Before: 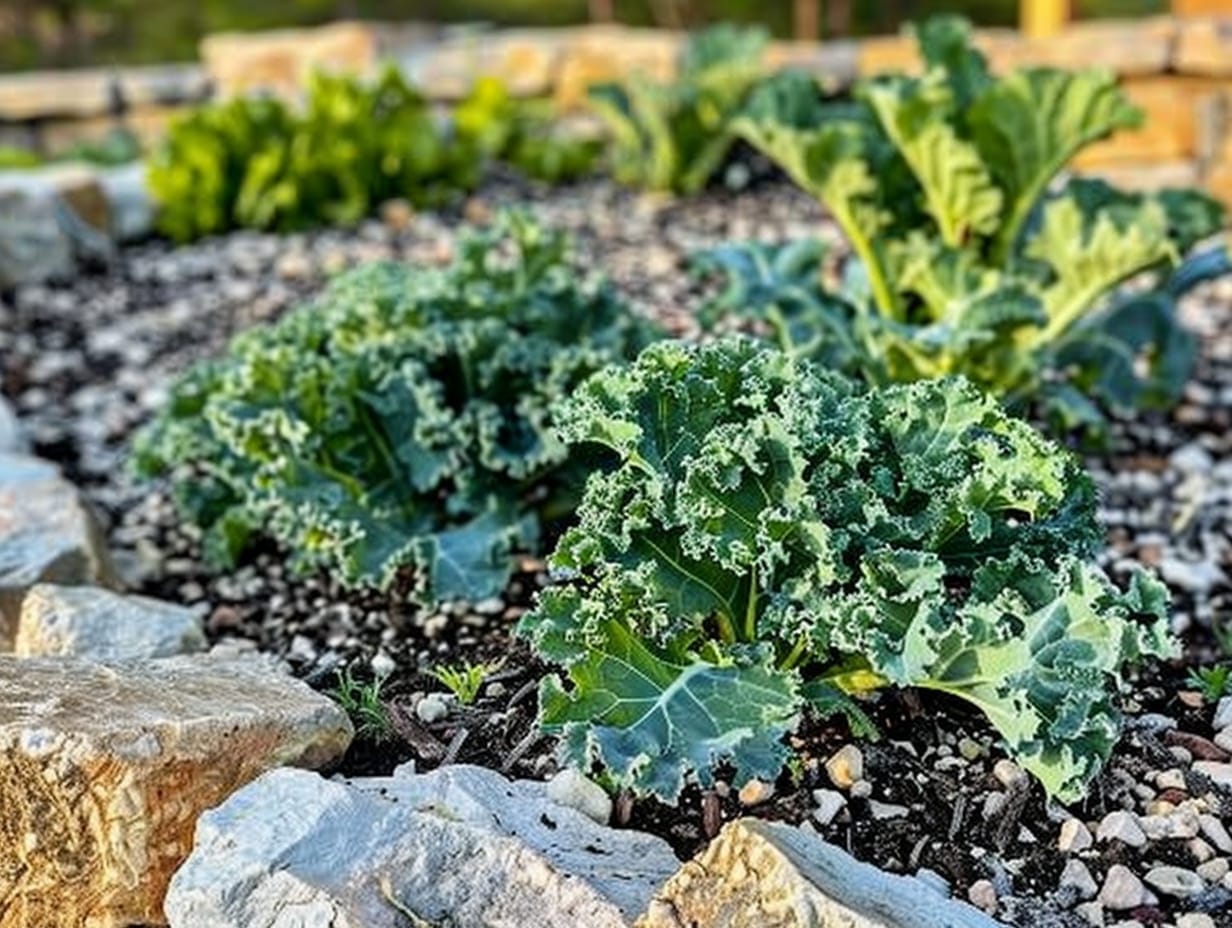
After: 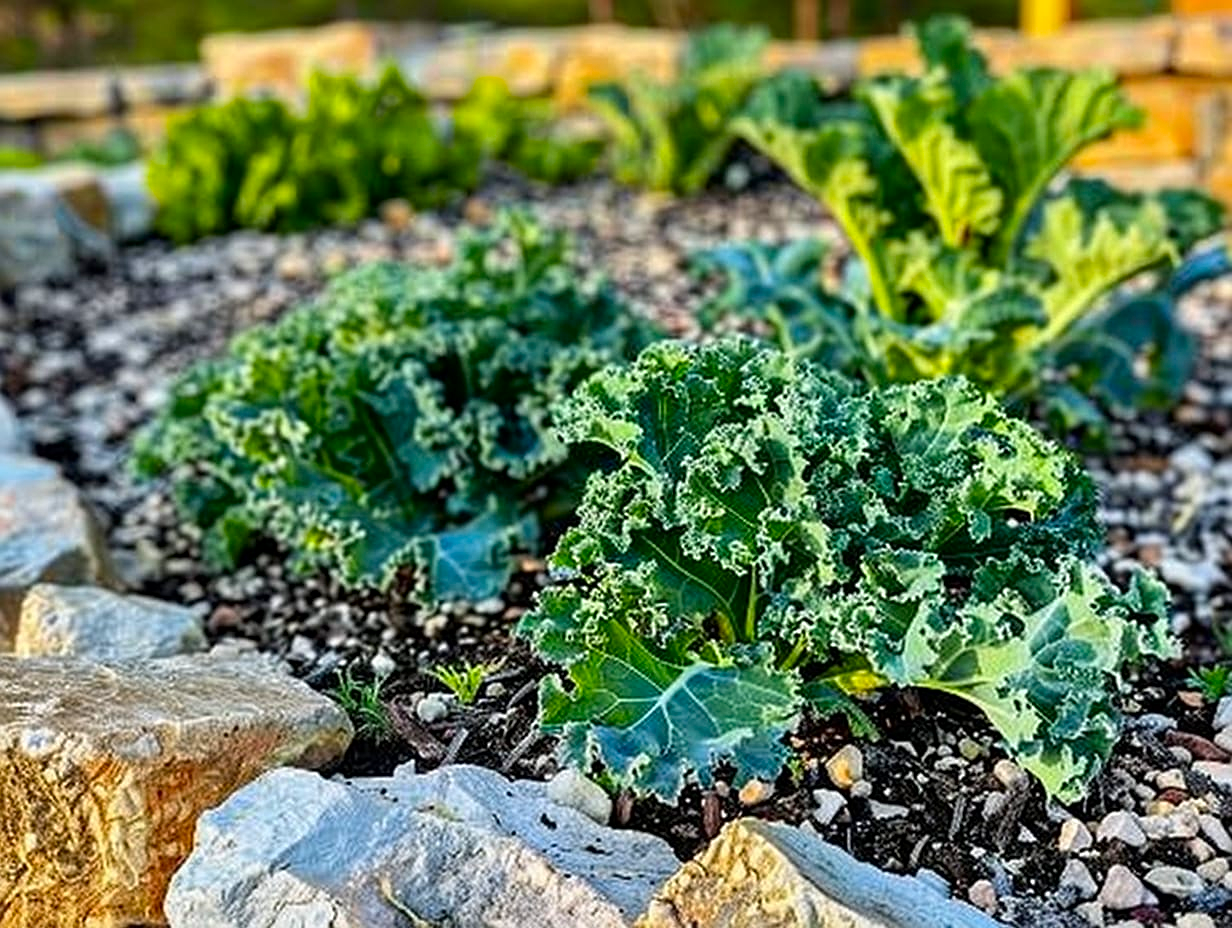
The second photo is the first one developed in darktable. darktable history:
contrast brightness saturation: brightness -0.026, saturation 0.364
sharpen: radius 2.182, amount 0.385, threshold 0.009
